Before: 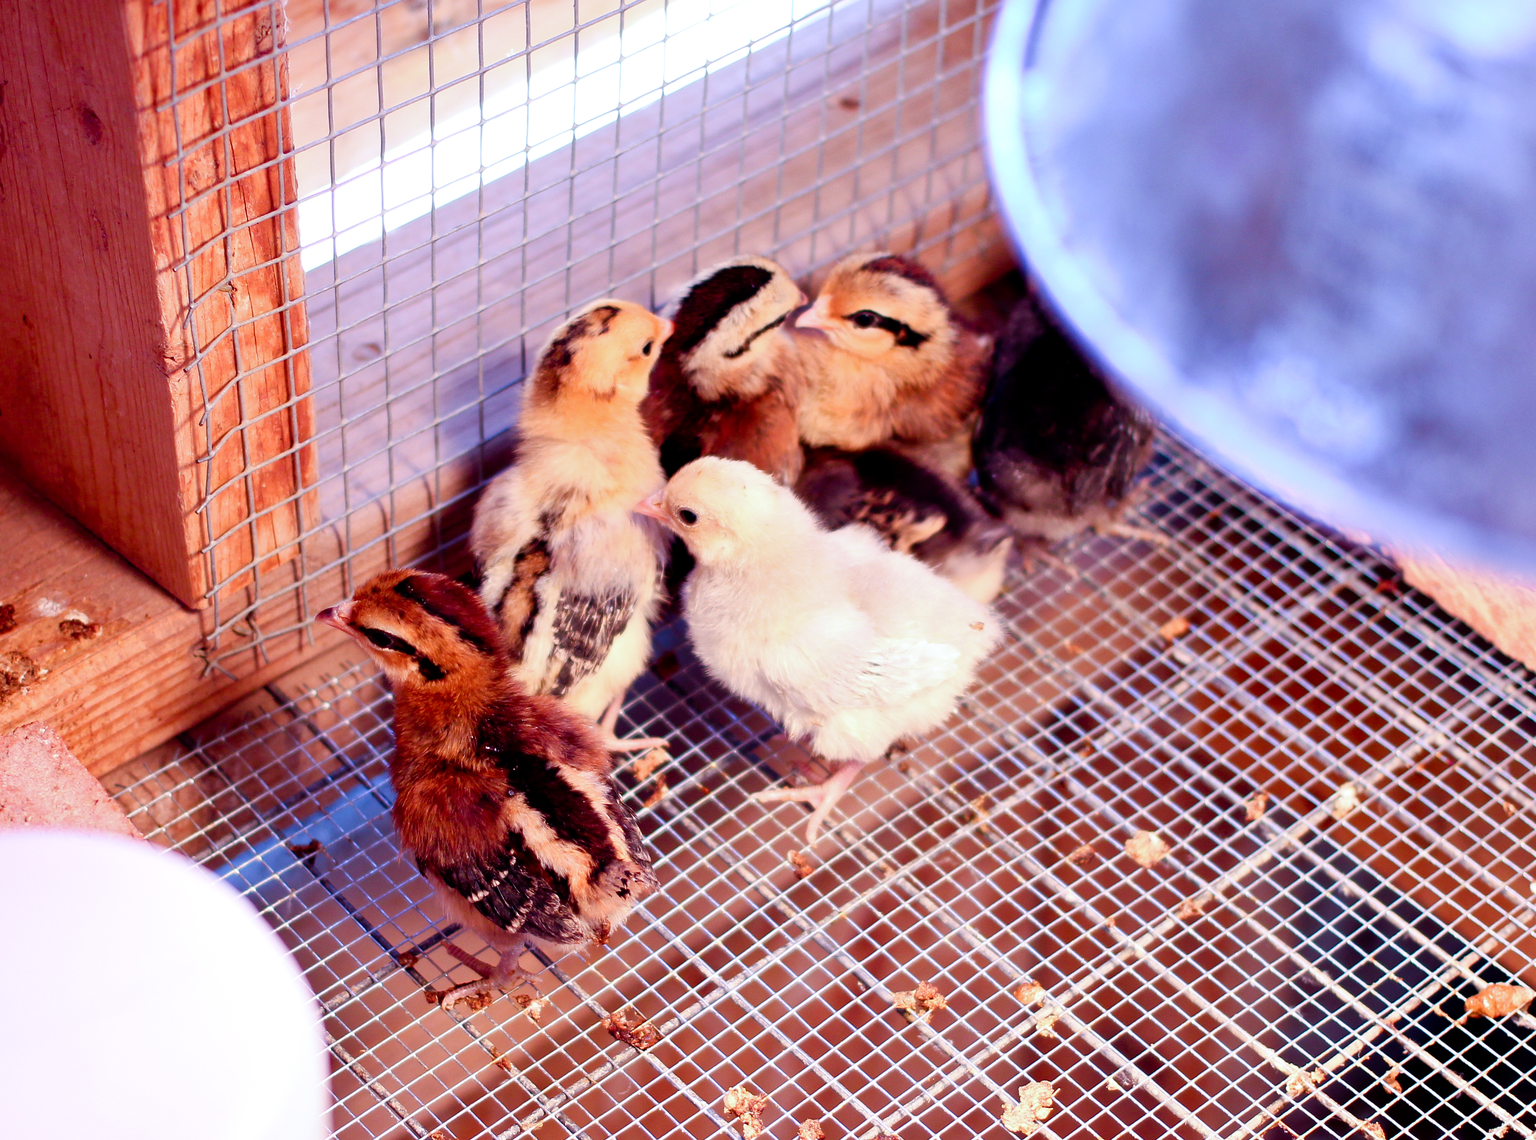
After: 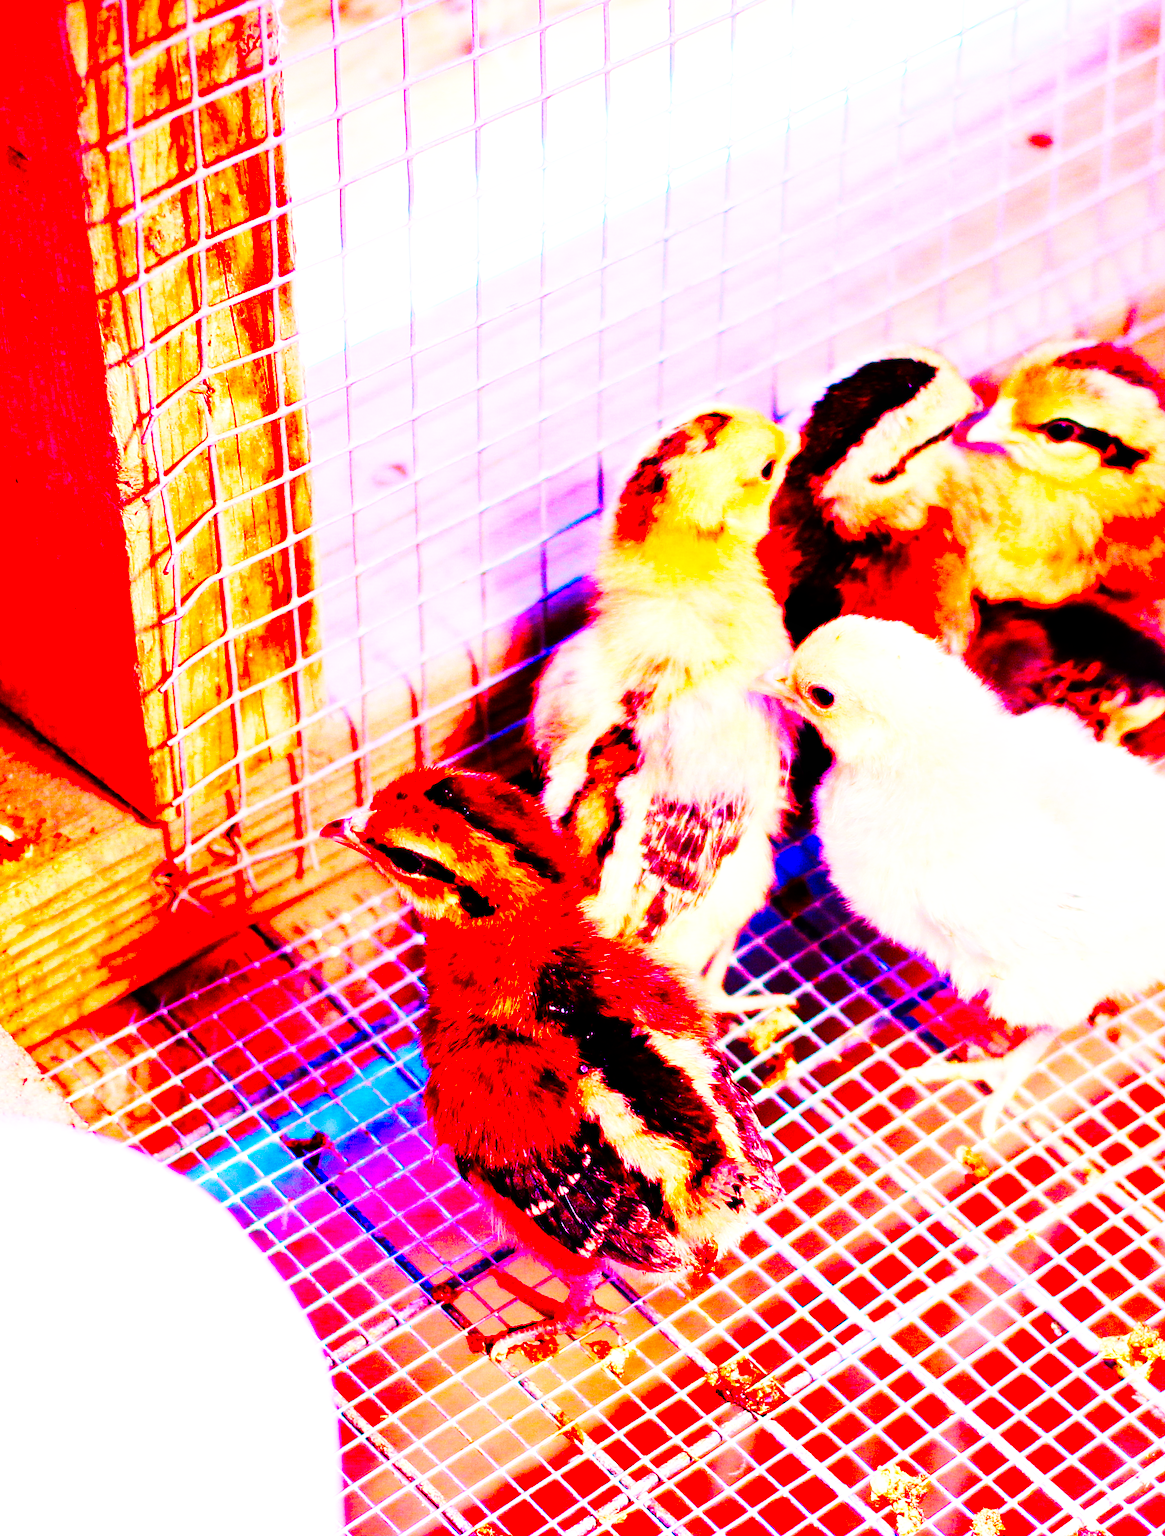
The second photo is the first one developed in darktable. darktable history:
tone equalizer: -8 EV -0.417 EV, -7 EV -0.389 EV, -6 EV -0.333 EV, -5 EV -0.222 EV, -3 EV 0.222 EV, -2 EV 0.333 EV, -1 EV 0.389 EV, +0 EV 0.417 EV, edges refinement/feathering 500, mask exposure compensation -1.57 EV, preserve details no
color correction: saturation 2.15
color balance rgb: perceptual saturation grading › global saturation 25%, perceptual brilliance grading › mid-tones 10%, perceptual brilliance grading › shadows 15%, global vibrance 20%
crop: left 5.114%, right 38.589%
local contrast: mode bilateral grid, contrast 20, coarseness 50, detail 120%, midtone range 0.2
base curve: curves: ch0 [(0, 0) (0, 0) (0.002, 0.001) (0.008, 0.003) (0.019, 0.011) (0.037, 0.037) (0.064, 0.11) (0.102, 0.232) (0.152, 0.379) (0.216, 0.524) (0.296, 0.665) (0.394, 0.789) (0.512, 0.881) (0.651, 0.945) (0.813, 0.986) (1, 1)], preserve colors none
